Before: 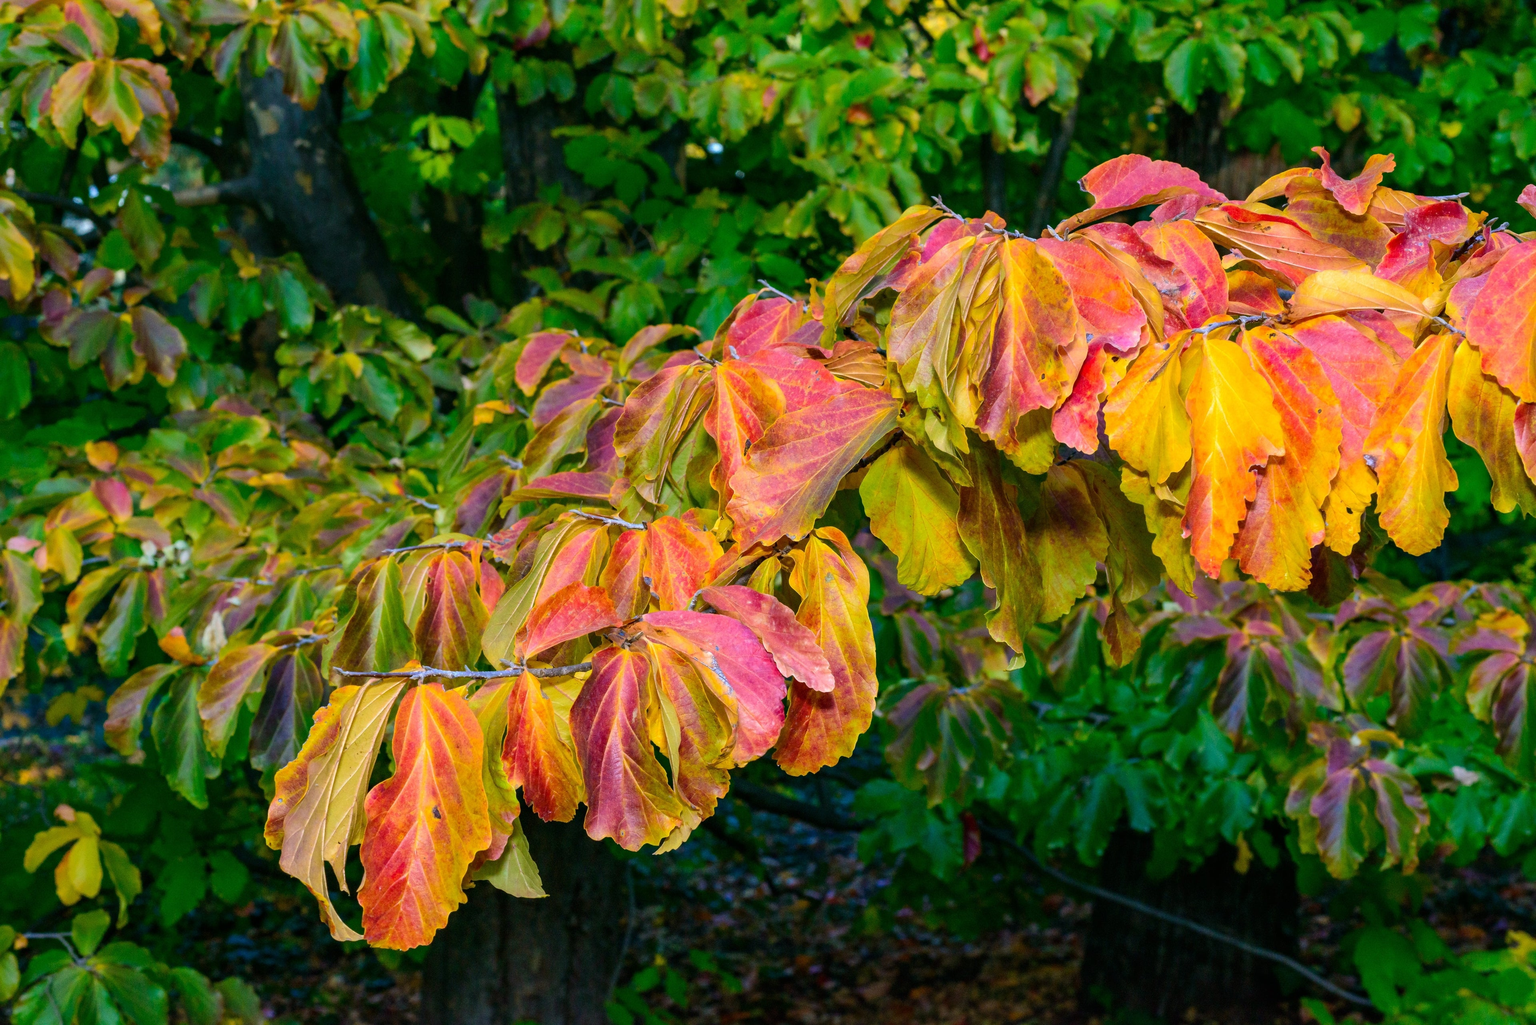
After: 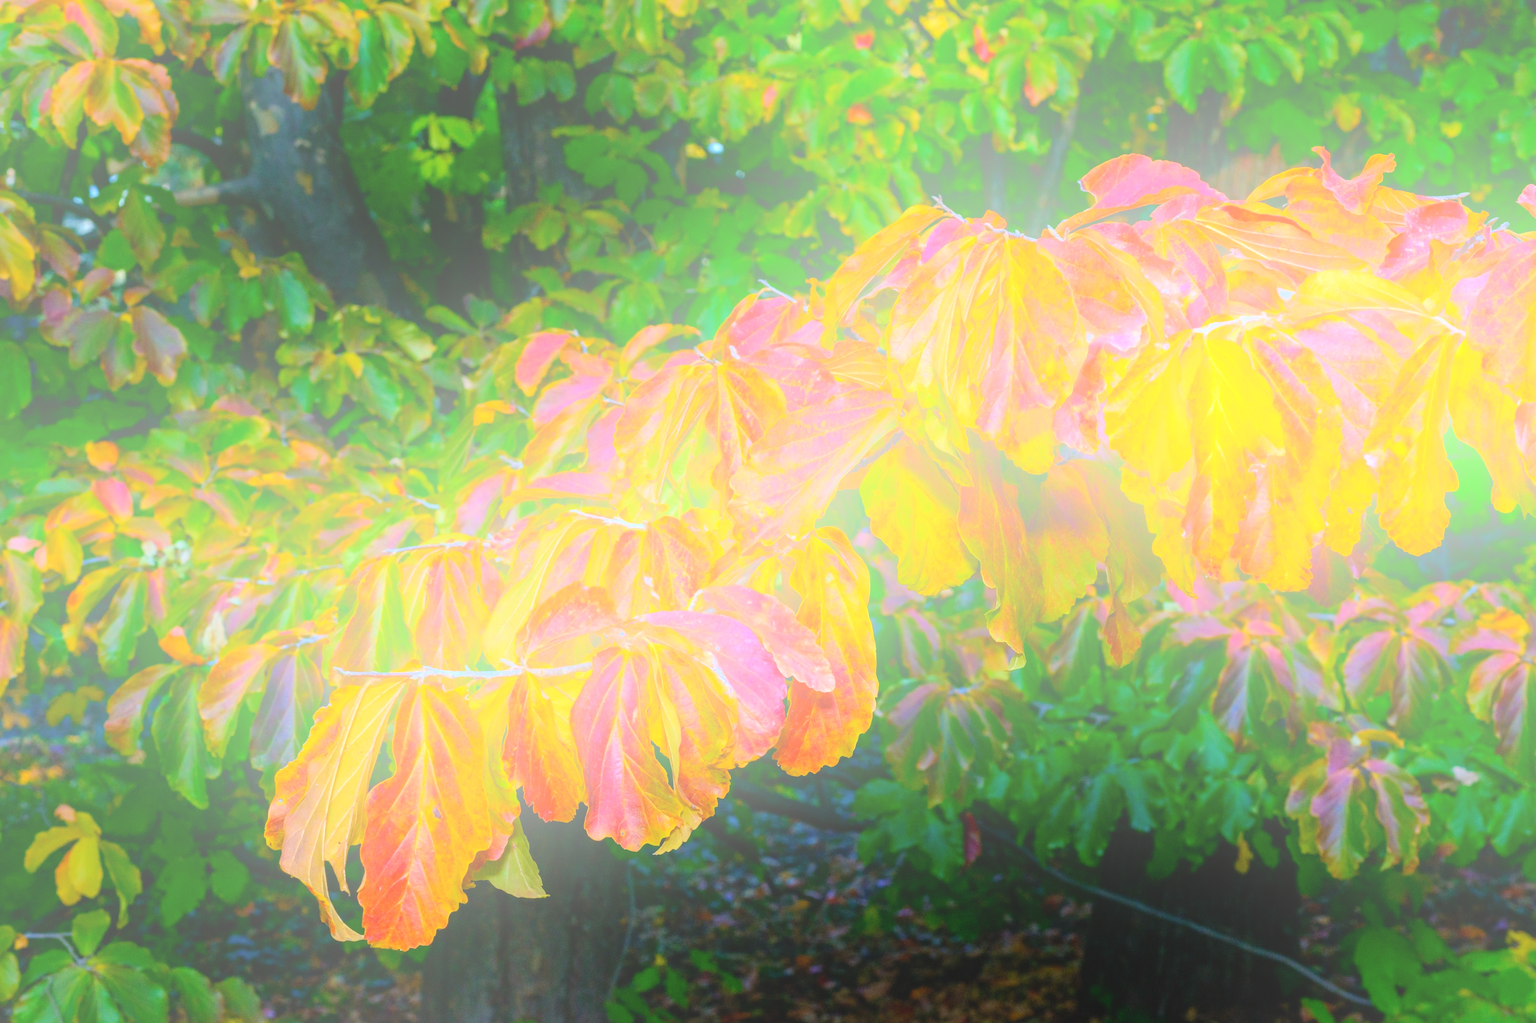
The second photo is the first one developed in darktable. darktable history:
crop: top 0.05%, bottom 0.098%
bloom: size 70%, threshold 25%, strength 70%
color correction: highlights a* -2.68, highlights b* 2.57
